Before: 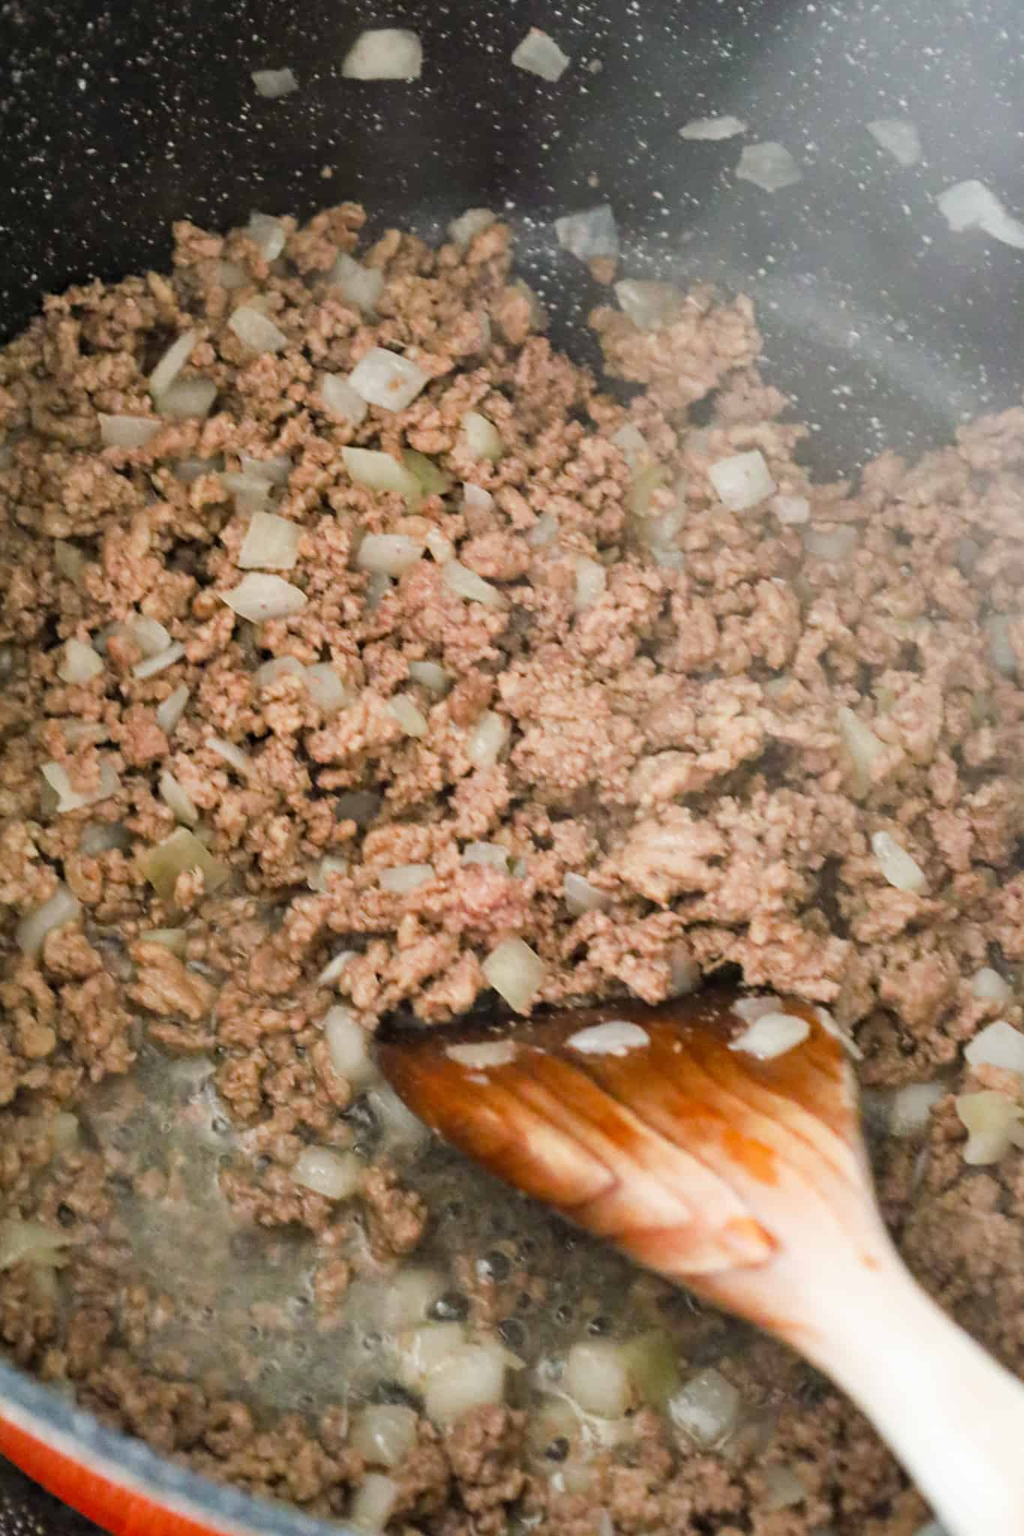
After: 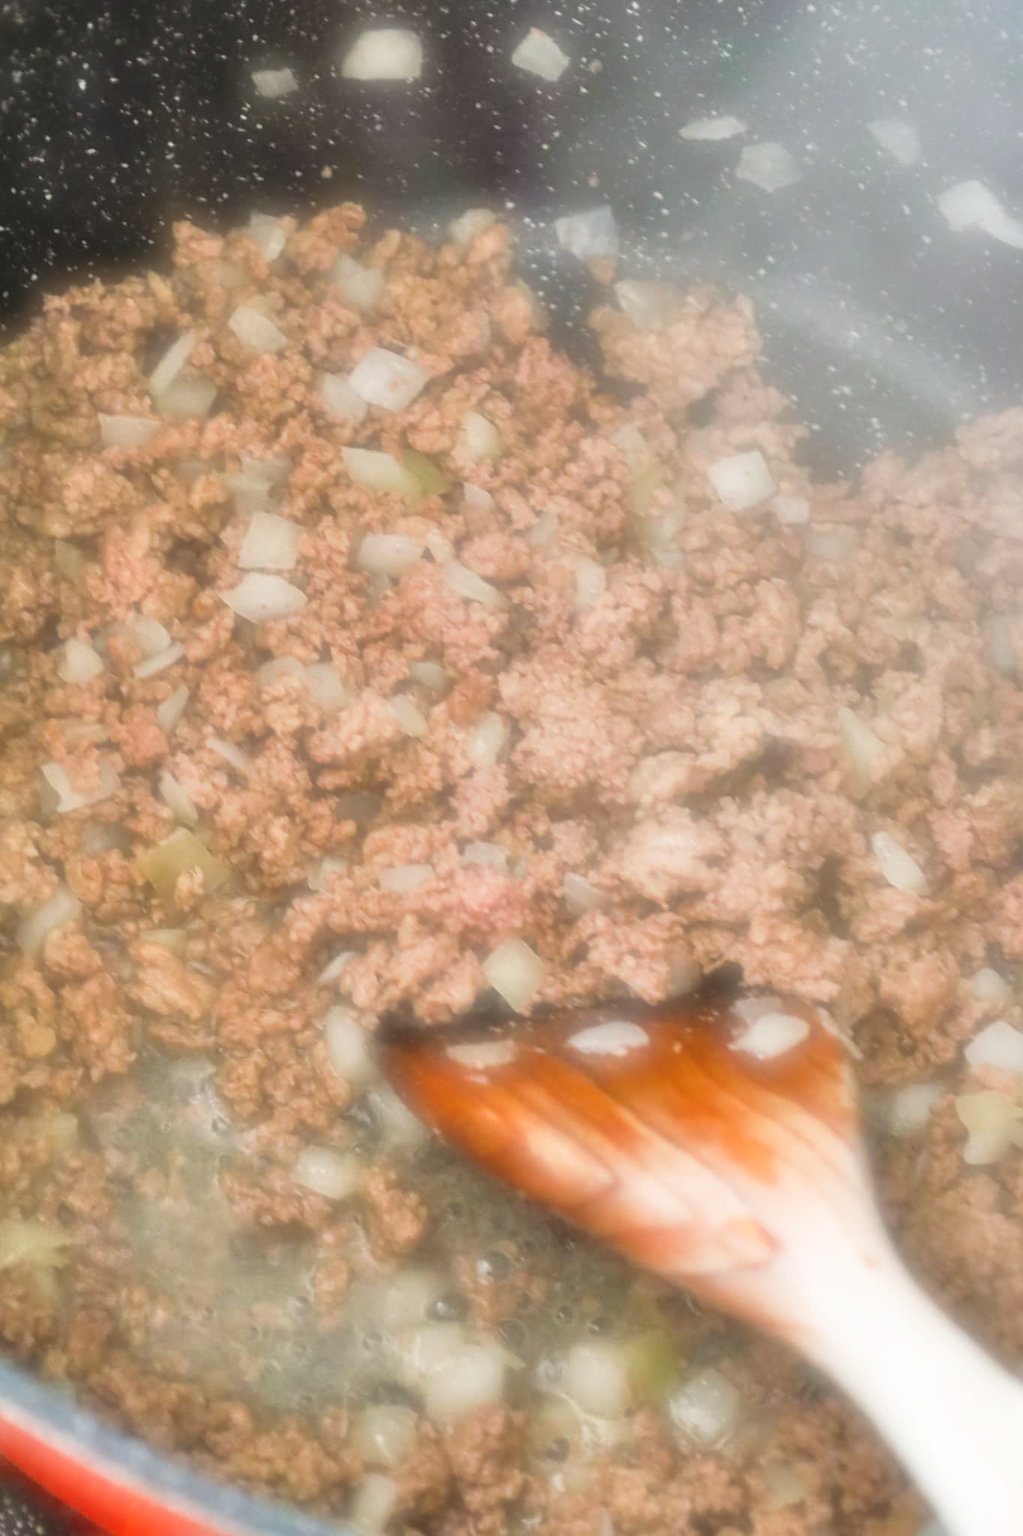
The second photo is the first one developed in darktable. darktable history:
soften: on, module defaults
tone equalizer: -7 EV 0.15 EV, -6 EV 0.6 EV, -5 EV 1.15 EV, -4 EV 1.33 EV, -3 EV 1.15 EV, -2 EV 0.6 EV, -1 EV 0.15 EV, mask exposure compensation -0.5 EV
